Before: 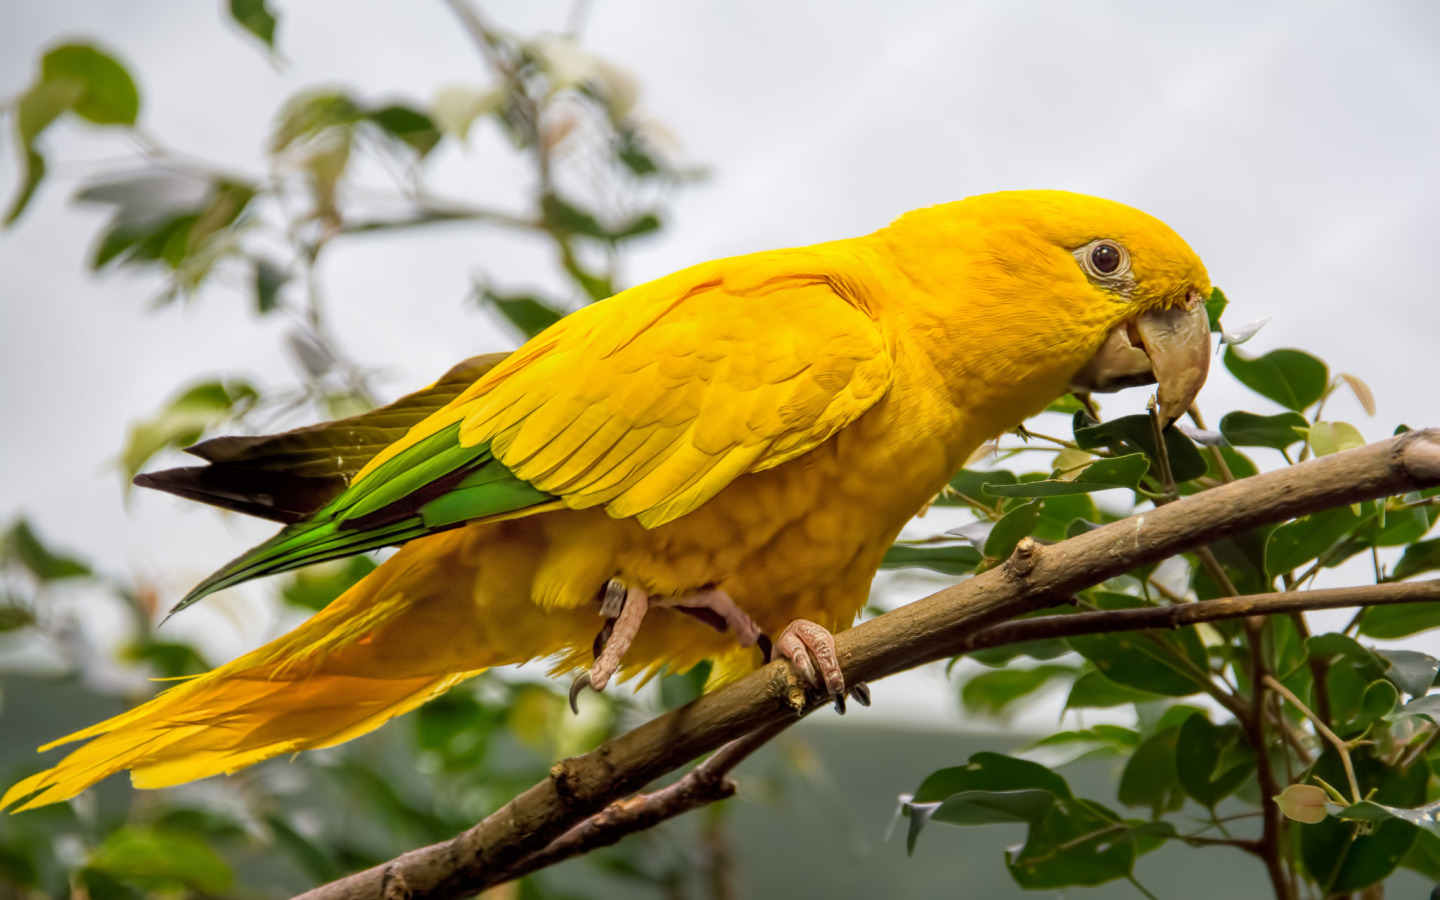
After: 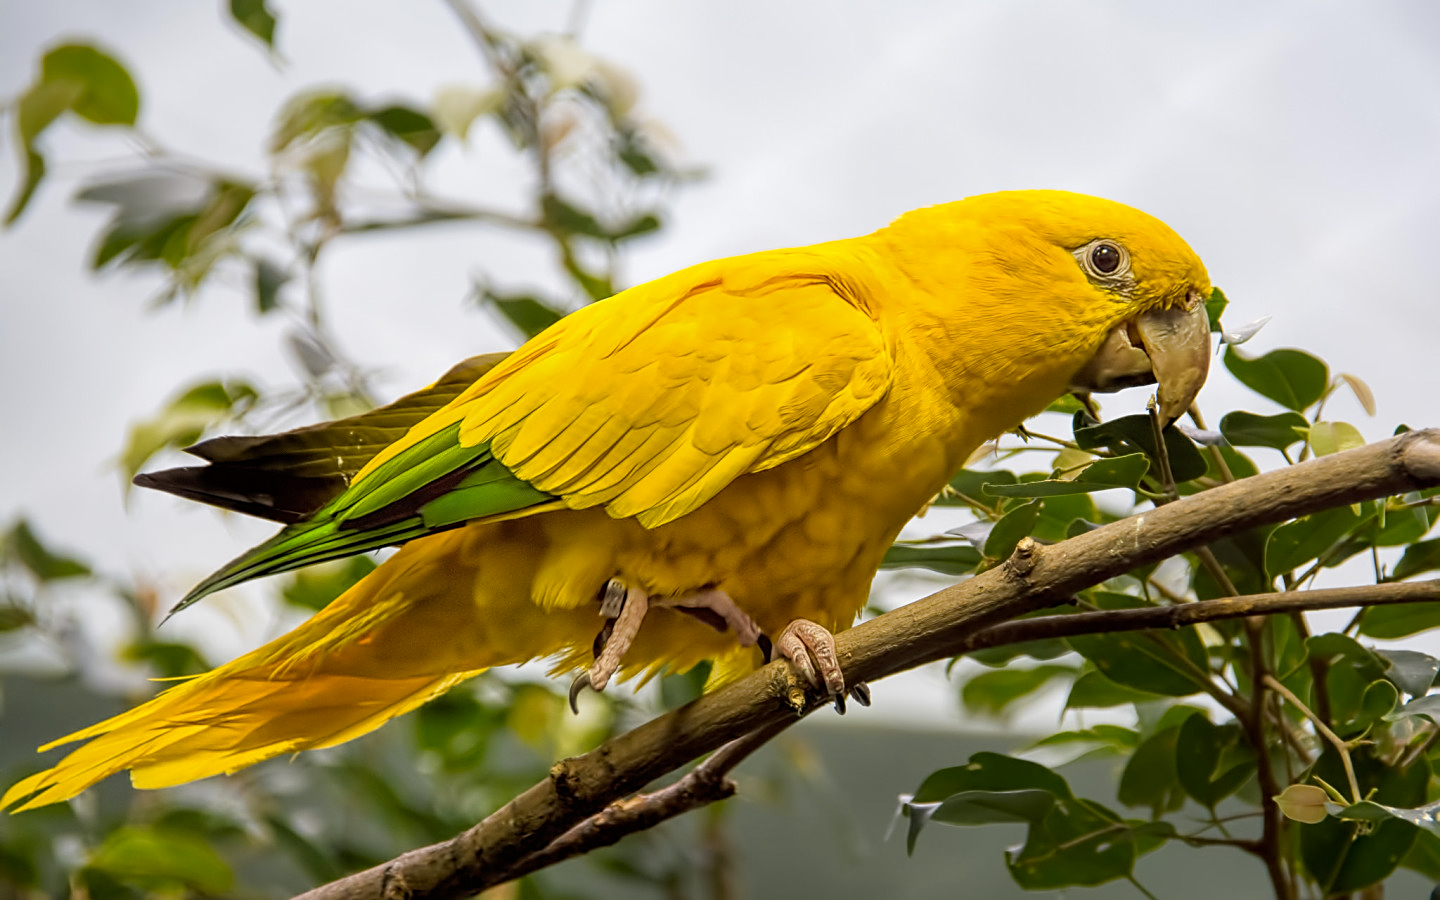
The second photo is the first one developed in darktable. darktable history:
color balance: input saturation 99%
color contrast: green-magenta contrast 0.8, blue-yellow contrast 1.1, unbound 0
sharpen: on, module defaults
